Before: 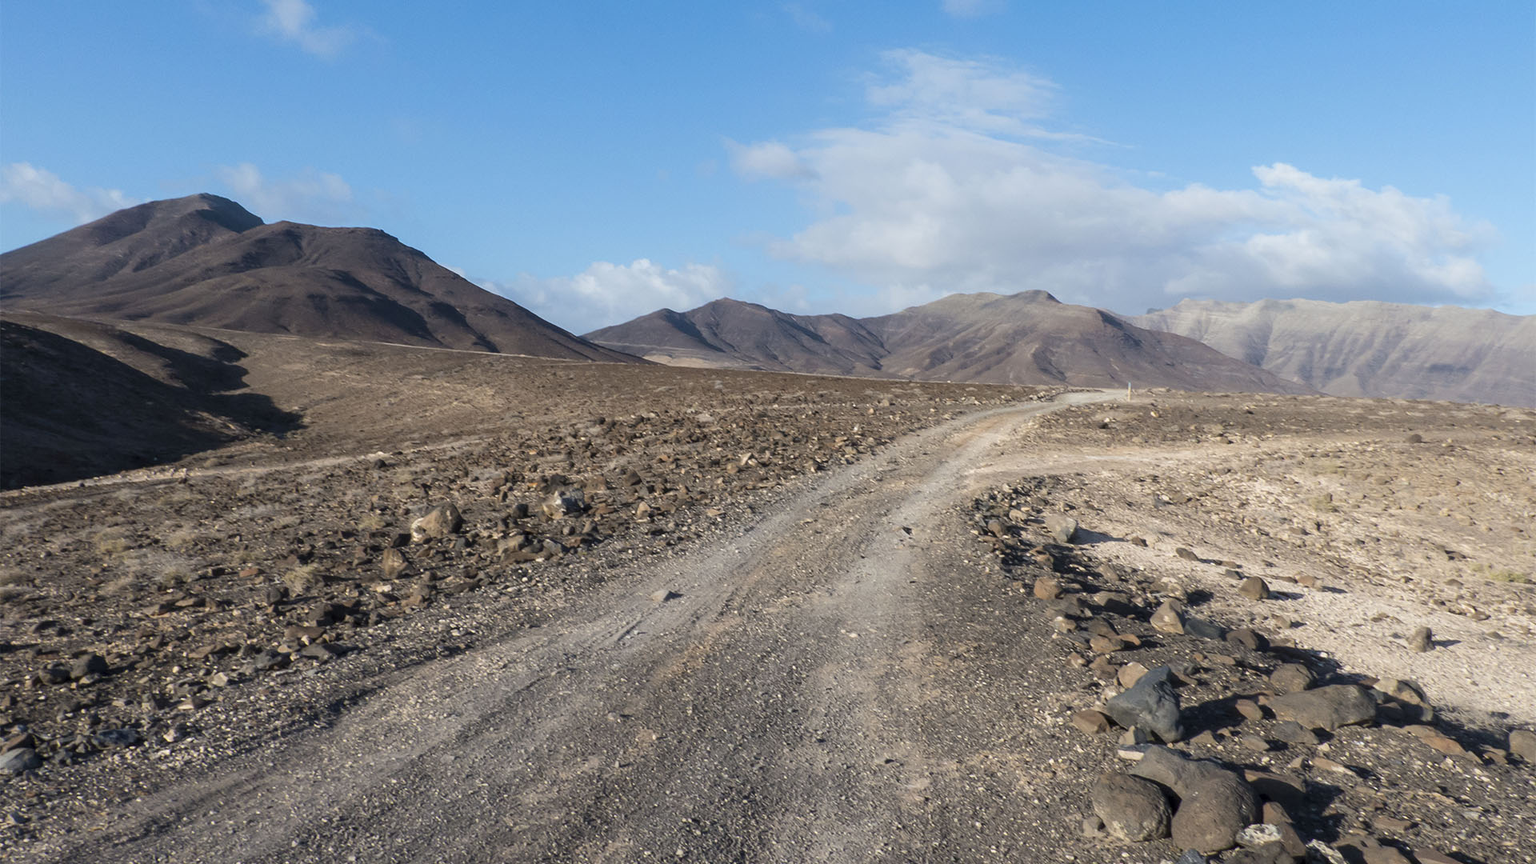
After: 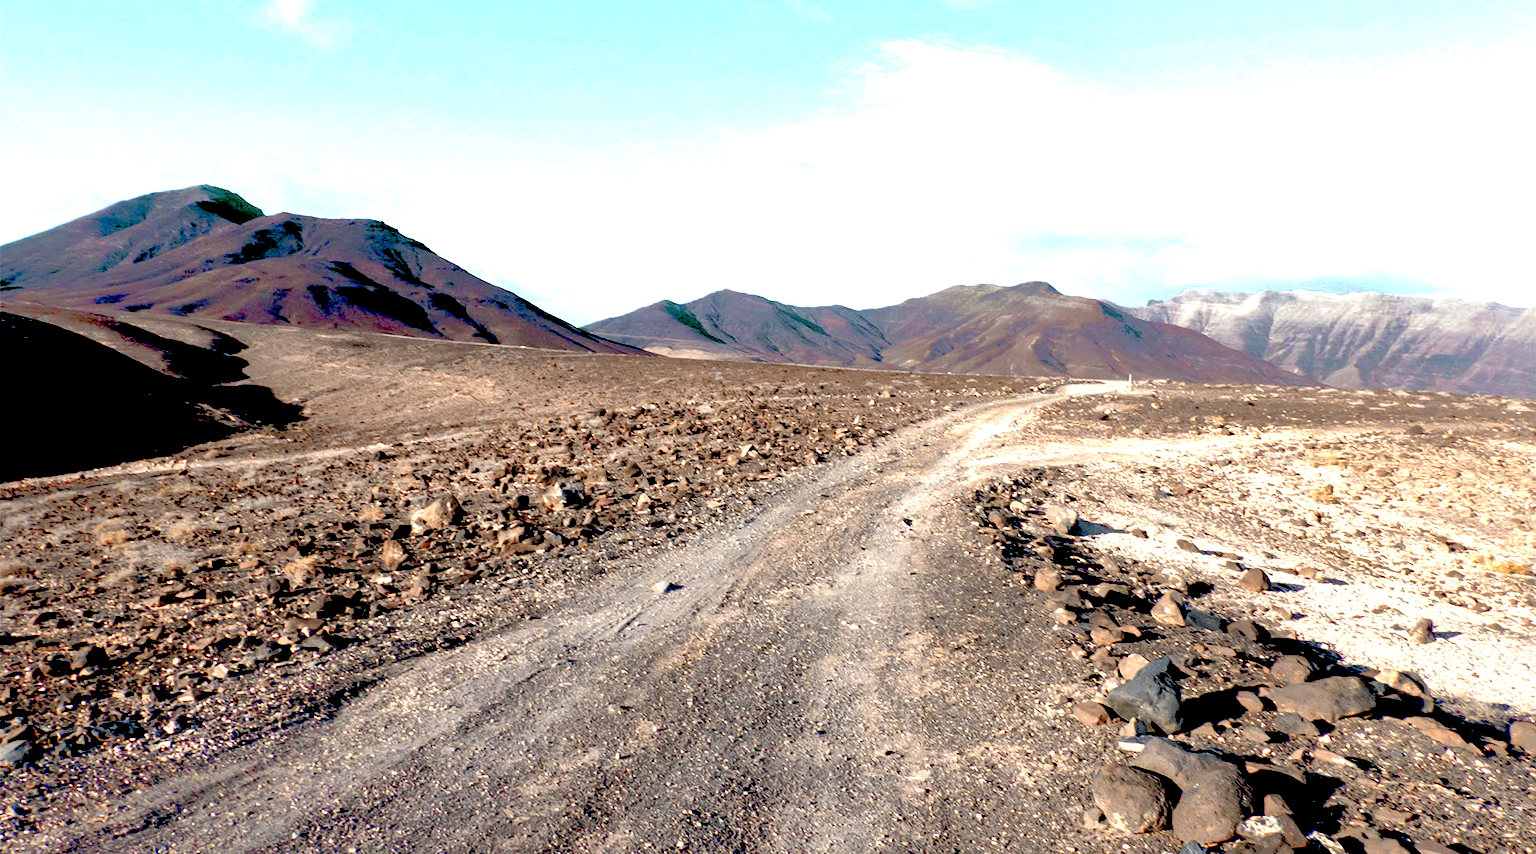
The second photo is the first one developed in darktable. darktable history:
color zones: curves: ch0 [(0.009, 0.528) (0.136, 0.6) (0.255, 0.586) (0.39, 0.528) (0.522, 0.584) (0.686, 0.736) (0.849, 0.561)]; ch1 [(0.045, 0.781) (0.14, 0.416) (0.257, 0.695) (0.442, 0.032) (0.738, 0.338) (0.818, 0.632) (0.891, 0.741) (1, 0.704)]; ch2 [(0, 0.667) (0.141, 0.52) (0.26, 0.37) (0.474, 0.432) (0.743, 0.286)]
exposure: black level correction 0.035, exposure 0.9 EV, compensate highlight preservation false
shadows and highlights: shadows 60, highlights -60
crop: top 1.049%, right 0.001%
